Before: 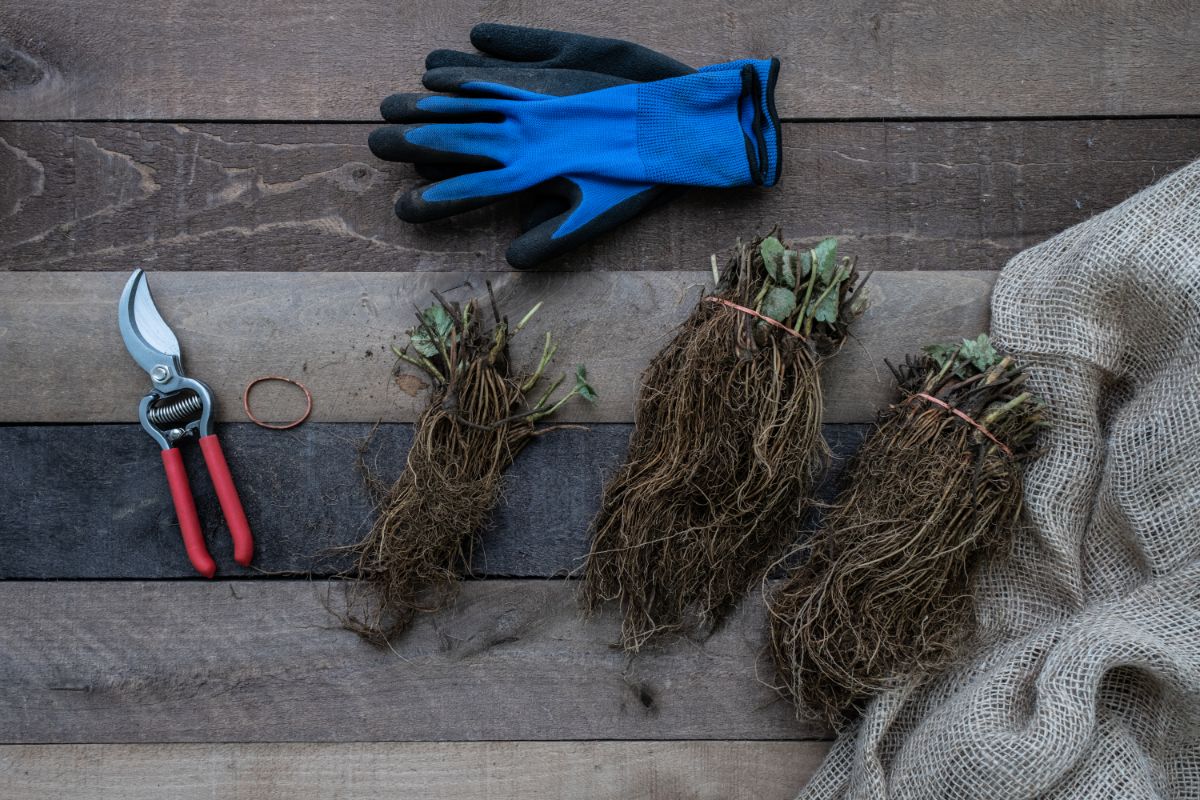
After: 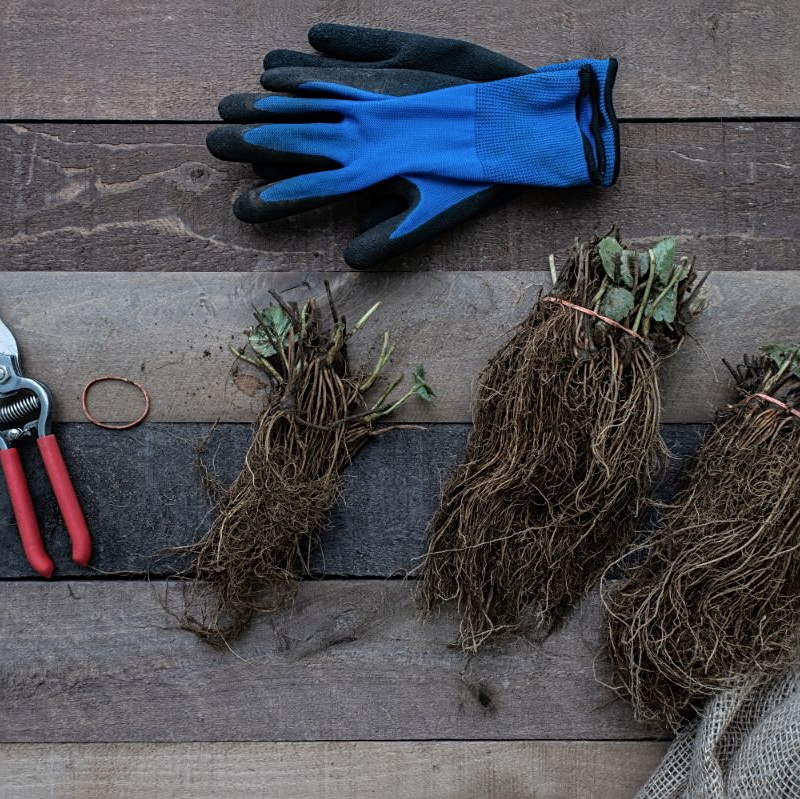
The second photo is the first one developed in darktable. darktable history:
contrast brightness saturation: saturation -0.04
crop and rotate: left 13.537%, right 19.796%
sharpen: radius 2.529, amount 0.323
